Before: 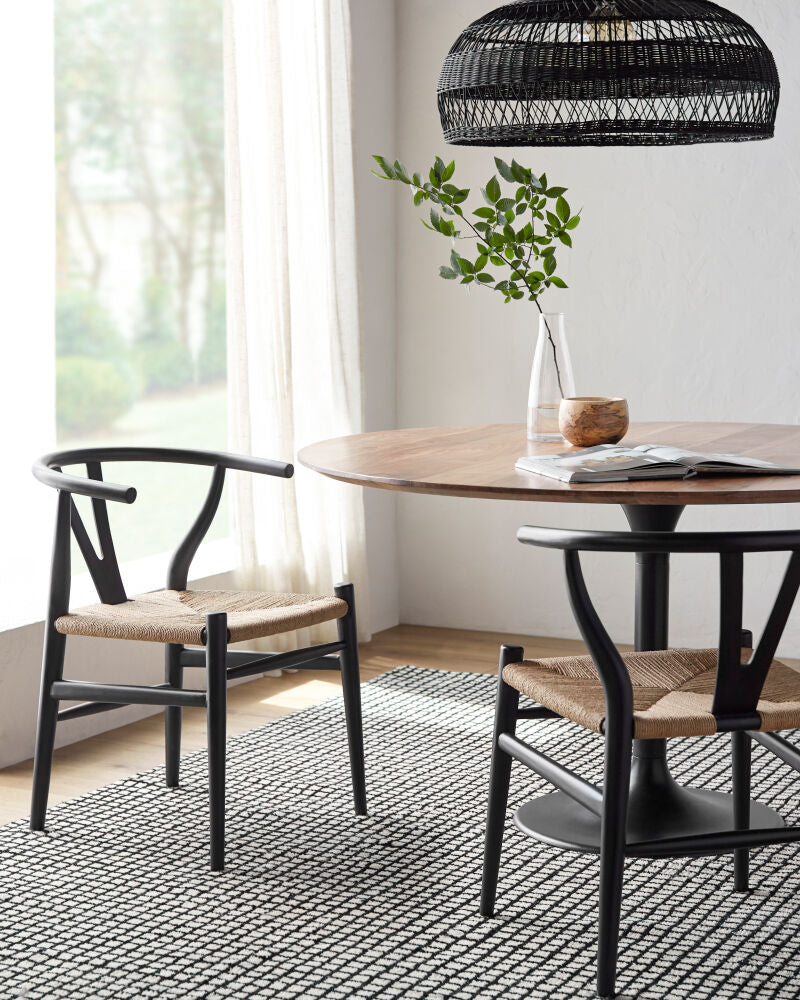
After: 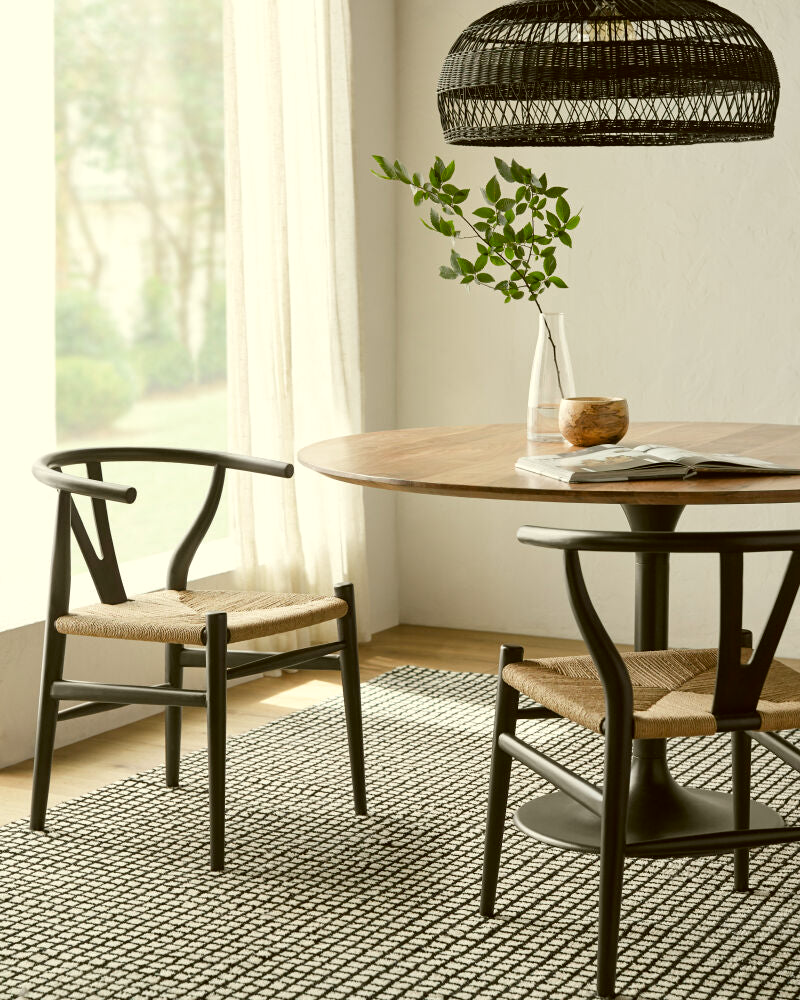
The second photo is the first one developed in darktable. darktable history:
color correction: highlights a* -1.6, highlights b* 10.56, shadows a* 0.202, shadows b* 18.65
